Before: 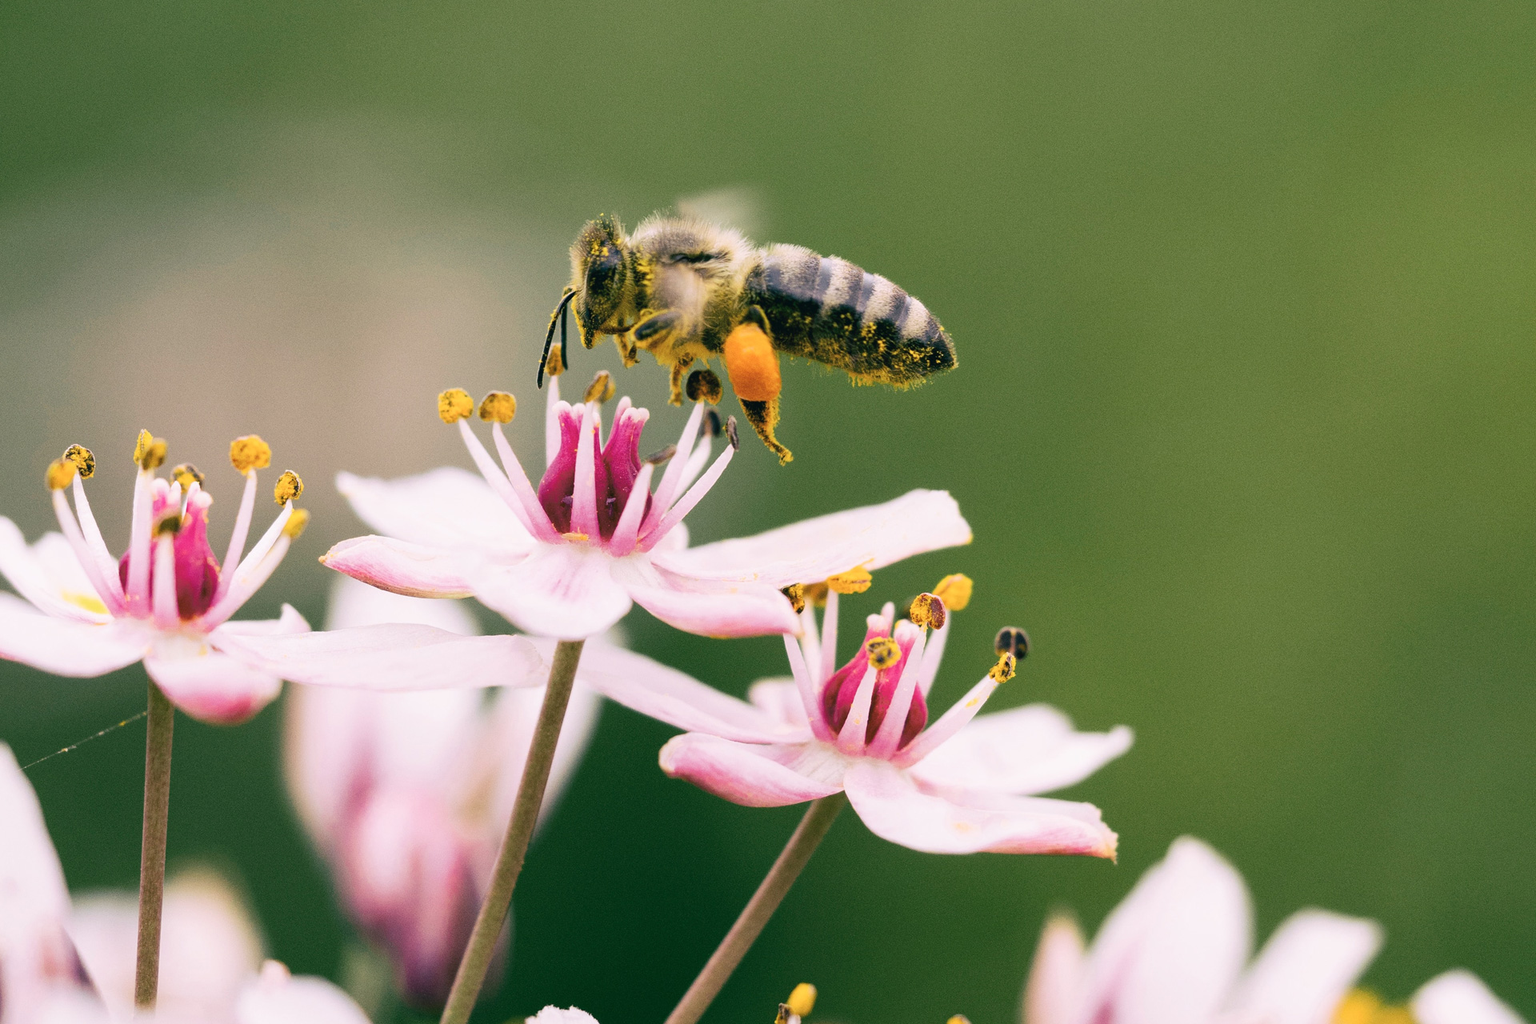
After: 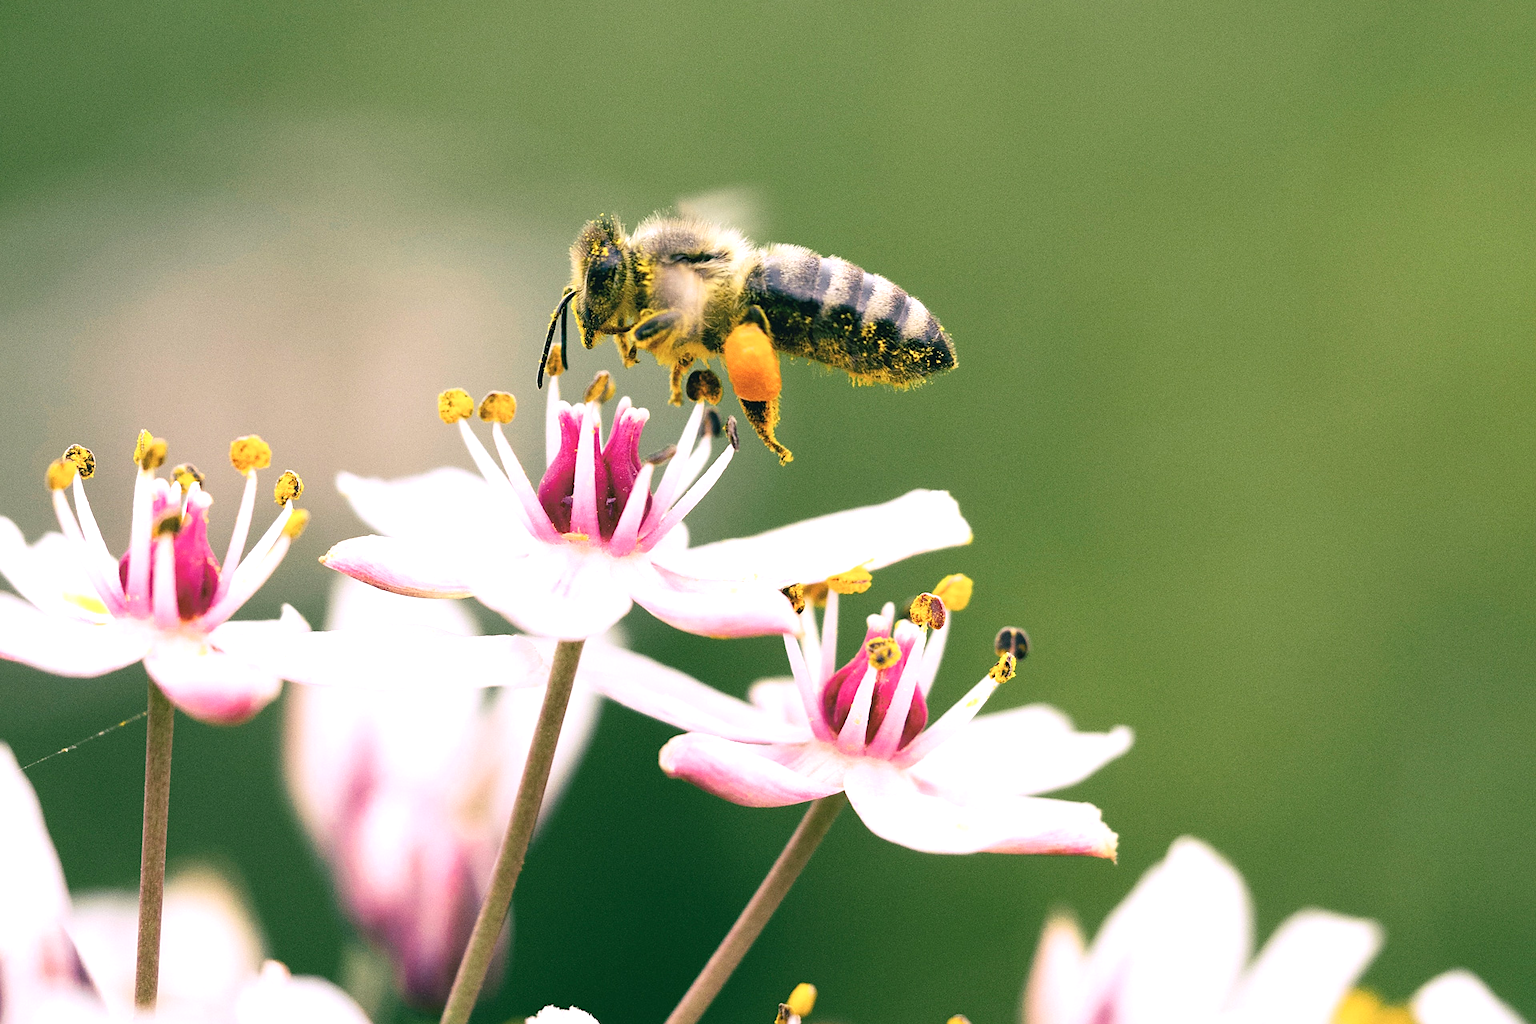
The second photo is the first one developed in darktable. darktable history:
sharpen: radius 1.531, amount 0.365, threshold 1.27
exposure: black level correction 0, exposure 0.499 EV, compensate highlight preservation false
